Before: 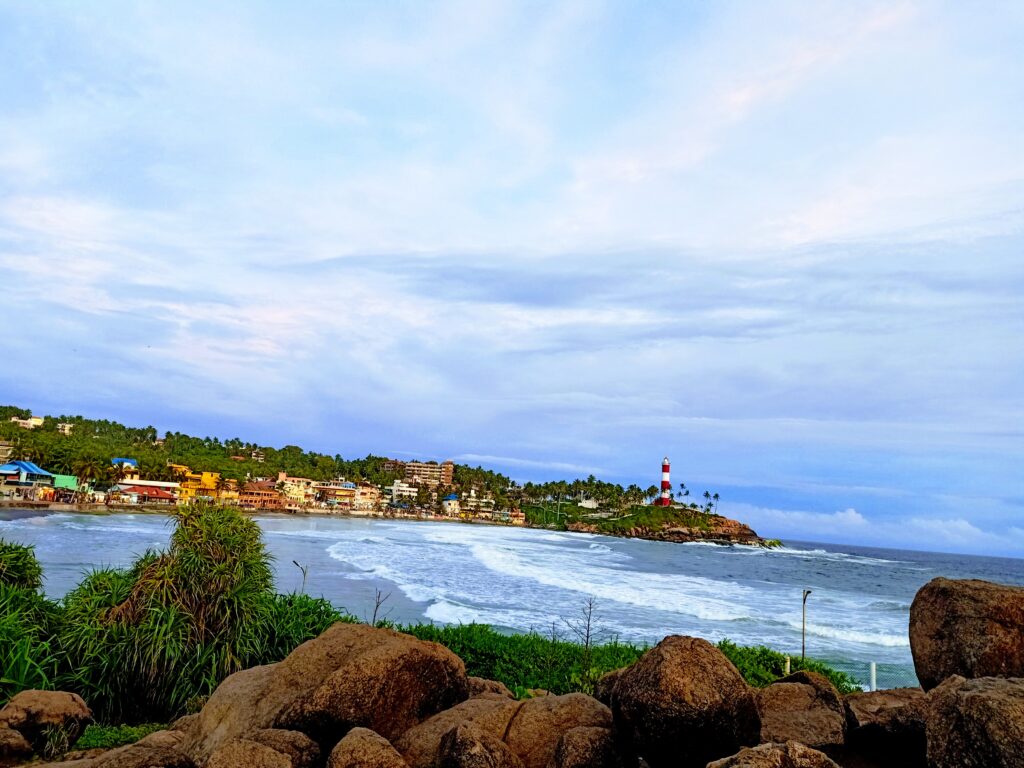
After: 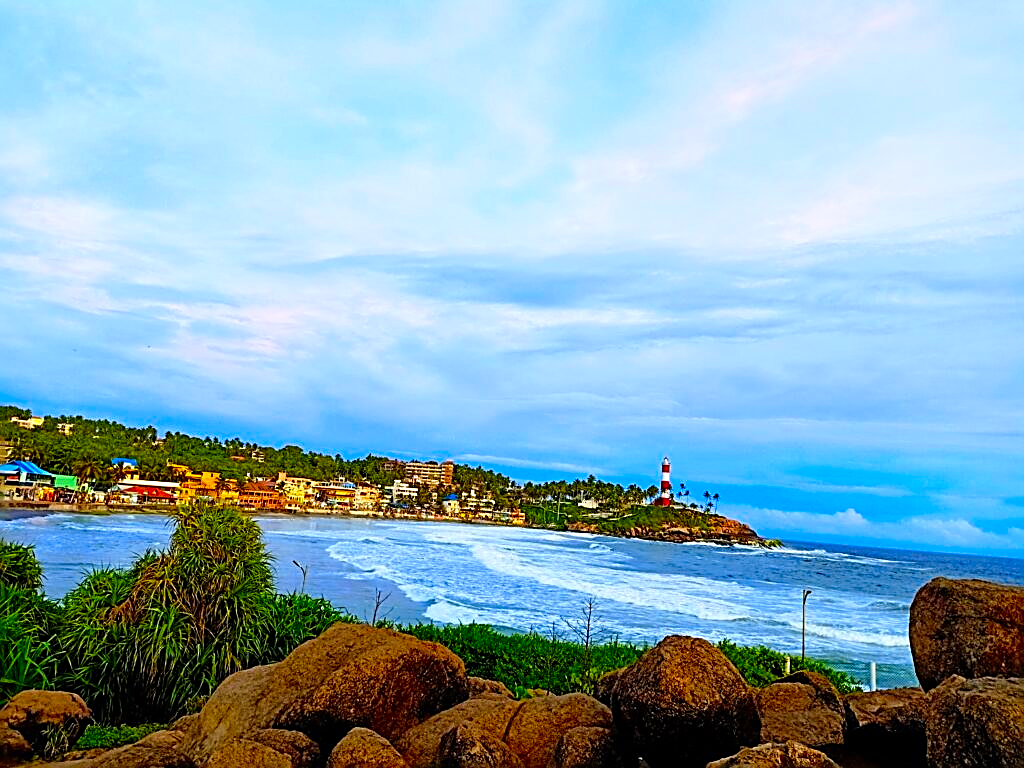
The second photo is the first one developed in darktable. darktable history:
color contrast: green-magenta contrast 1.55, blue-yellow contrast 1.83
sharpen: amount 1
